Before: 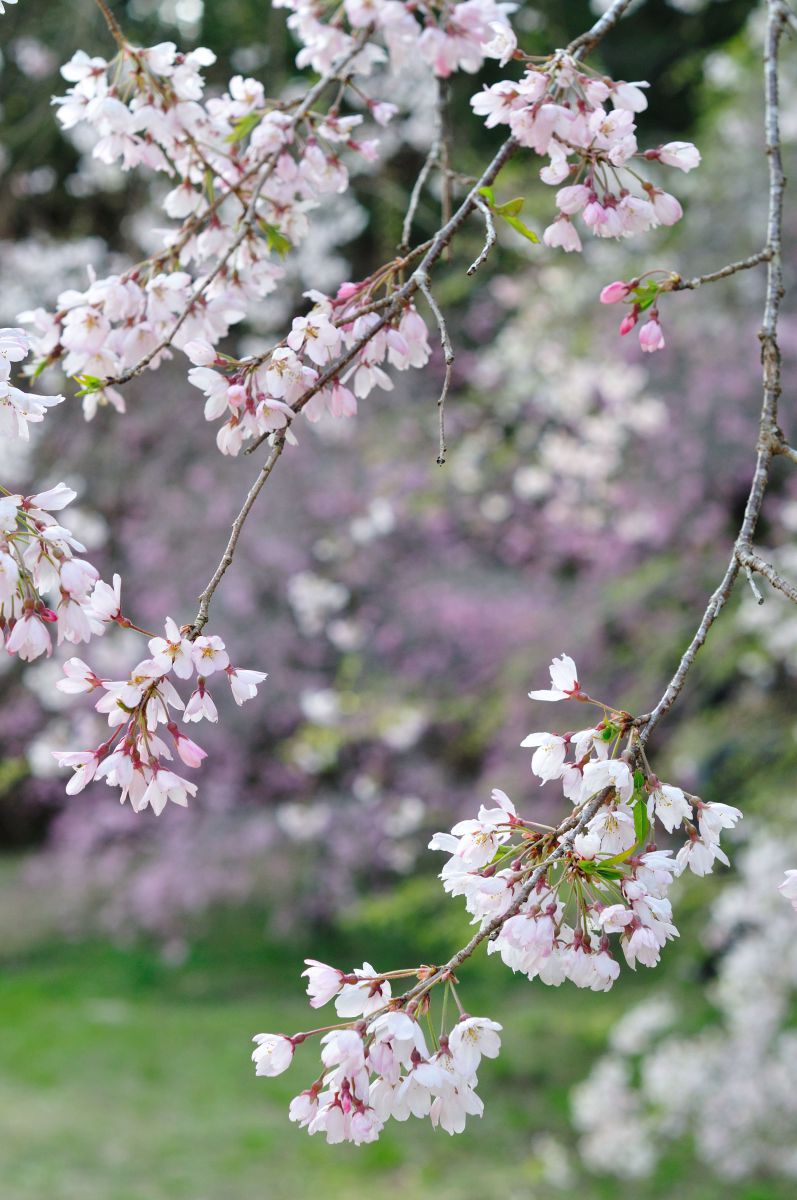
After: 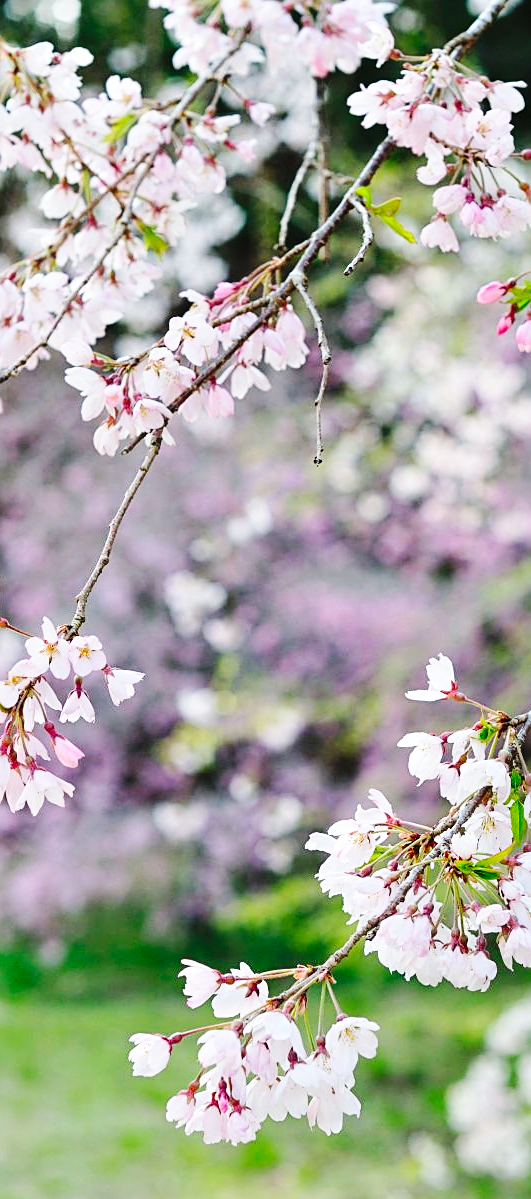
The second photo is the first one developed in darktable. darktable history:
crop and rotate: left 15.546%, right 17.787%
contrast brightness saturation: contrast 0.1, brightness 0.03, saturation 0.09
base curve: curves: ch0 [(0, 0) (0.036, 0.025) (0.121, 0.166) (0.206, 0.329) (0.605, 0.79) (1, 1)], preserve colors none
sharpen: on, module defaults
